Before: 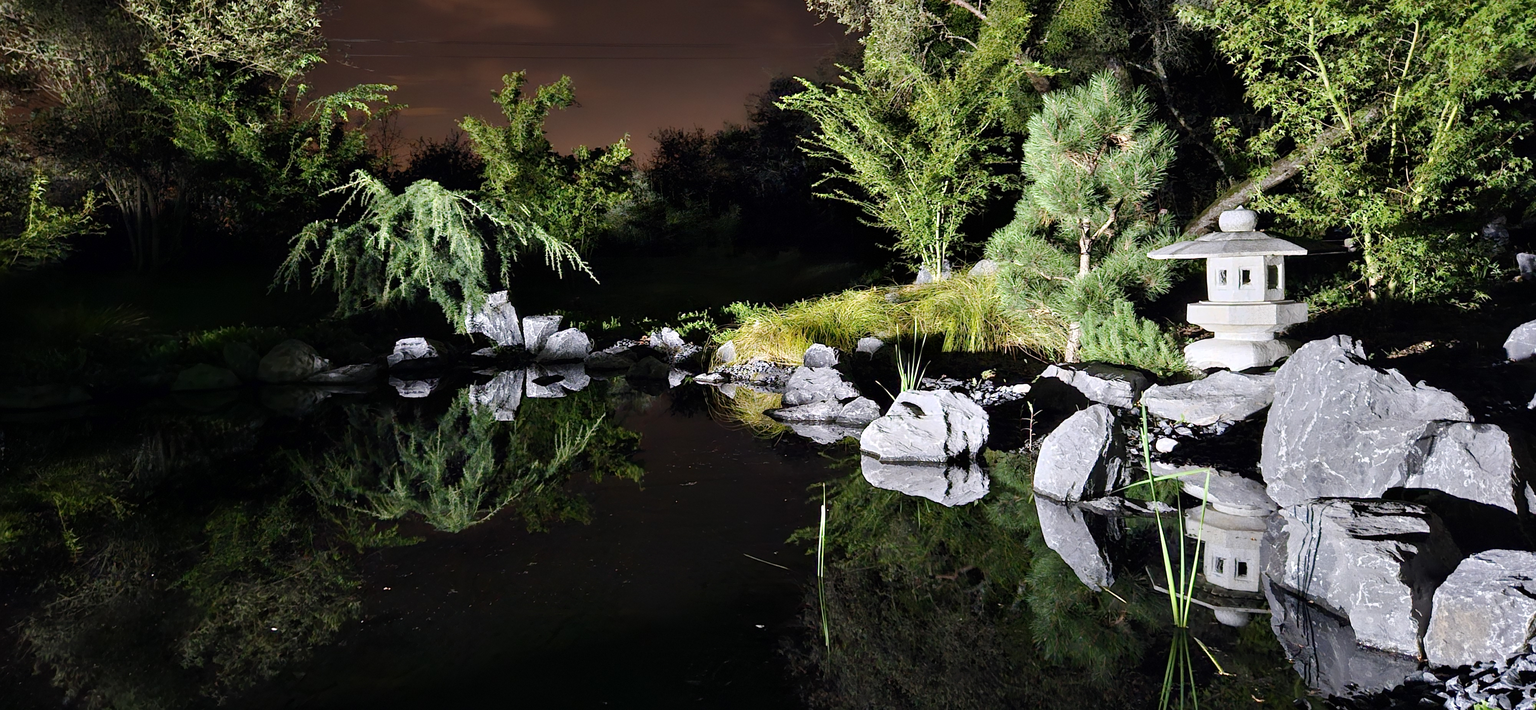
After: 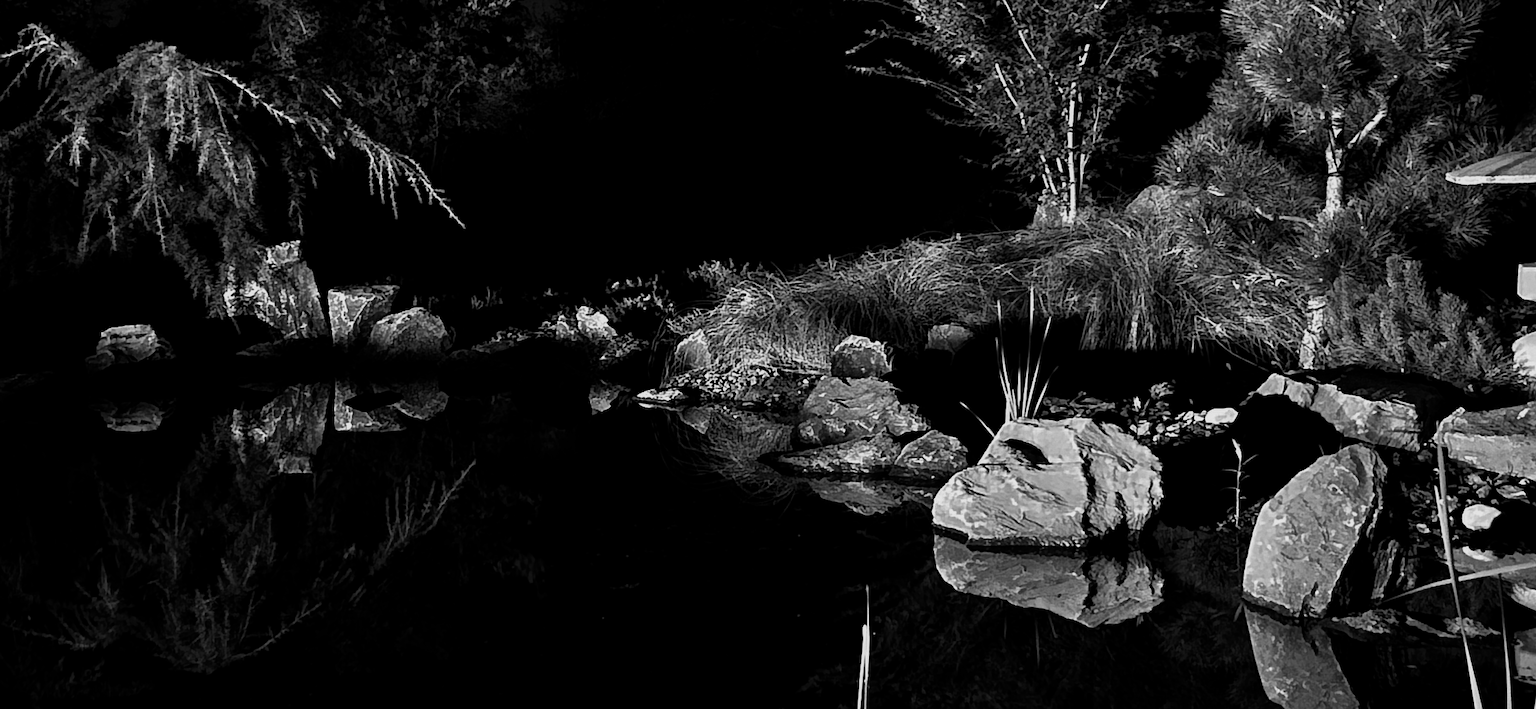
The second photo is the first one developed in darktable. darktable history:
exposure: black level correction 0.001, exposure -0.125 EV, compensate exposure bias true, compensate highlight preservation false
crop and rotate: left 22.13%, top 22.054%, right 22.026%, bottom 22.102%
contrast brightness saturation: contrast 0.02, brightness -1, saturation -1
